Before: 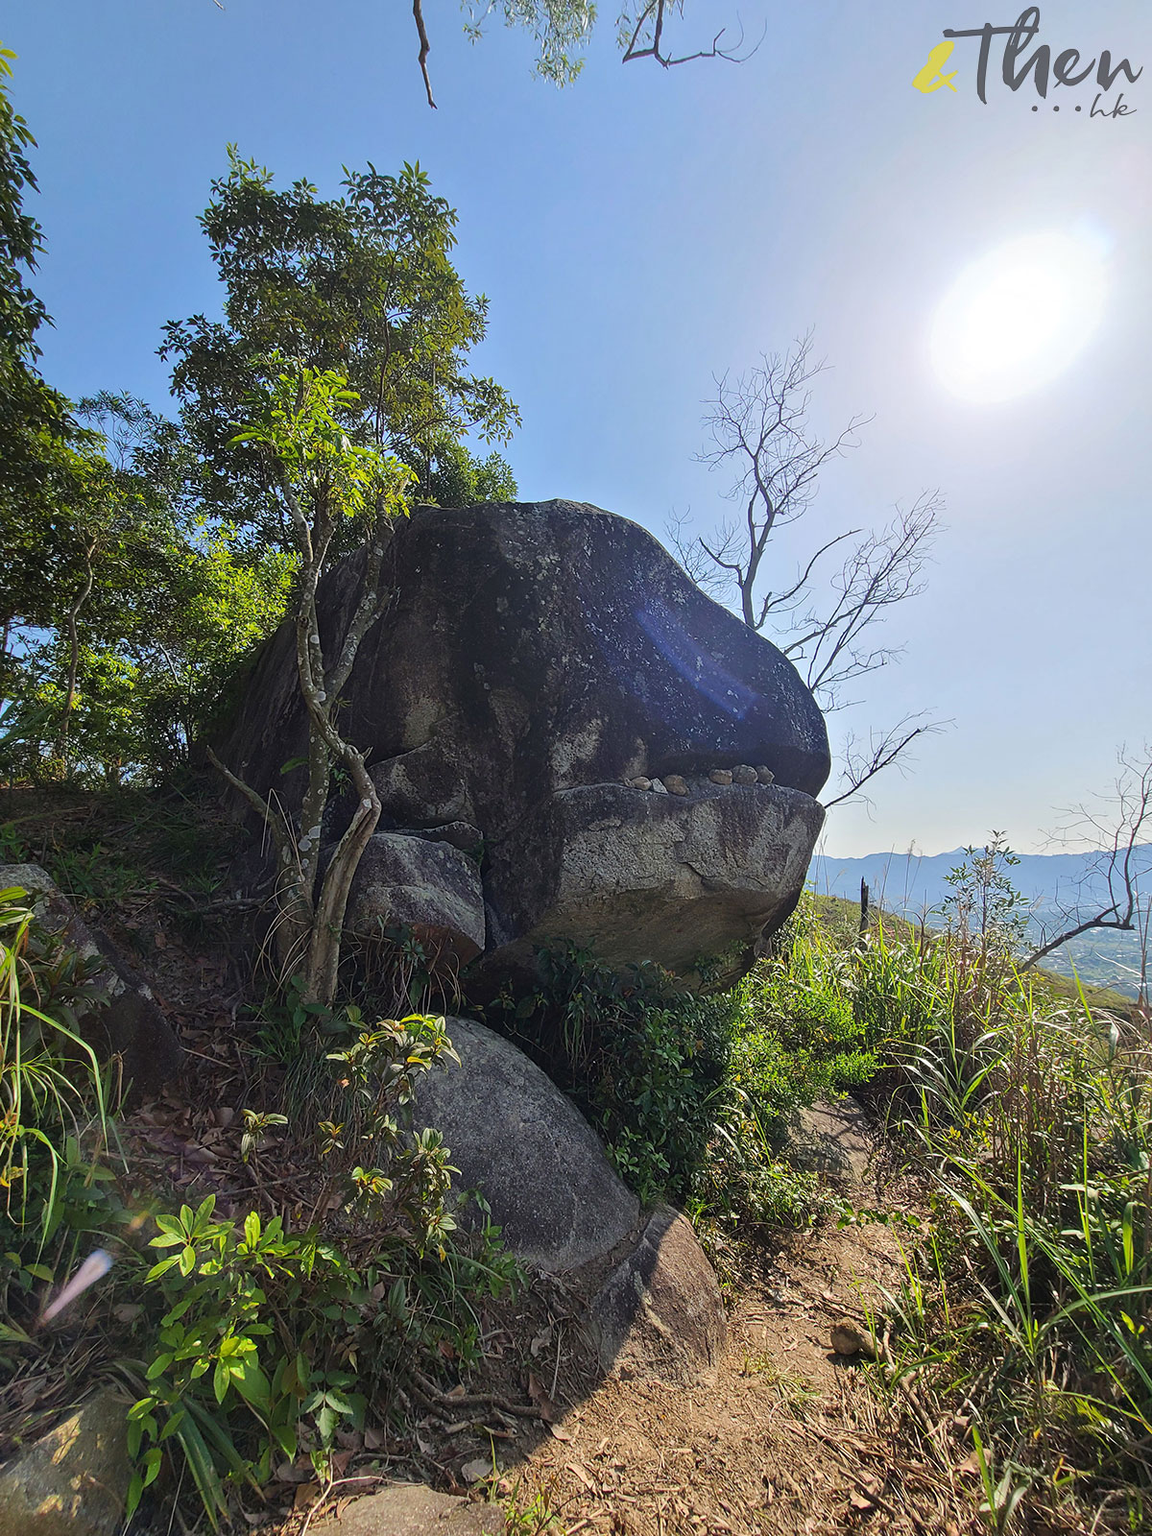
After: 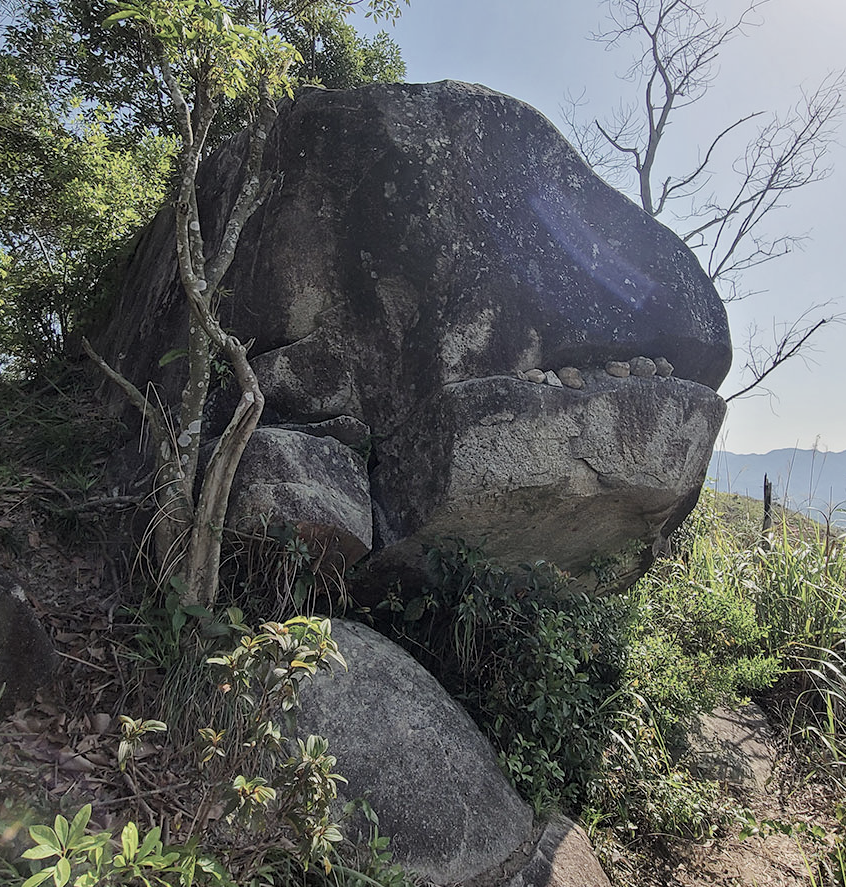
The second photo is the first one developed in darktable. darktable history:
tone equalizer: -8 EV 0.035 EV
crop: left 11.148%, top 27.542%, right 18.316%, bottom 16.982%
filmic rgb: middle gray luminance 18.34%, black relative exposure -10.45 EV, white relative exposure 3.4 EV, target black luminance 0%, hardness 6.02, latitude 98.92%, contrast 0.843, shadows ↔ highlights balance 0.365%
color correction: highlights b* 0.024, saturation 0.596
local contrast: highlights 105%, shadows 100%, detail 119%, midtone range 0.2
exposure: black level correction 0.001, exposure 0.499 EV, compensate highlight preservation false
